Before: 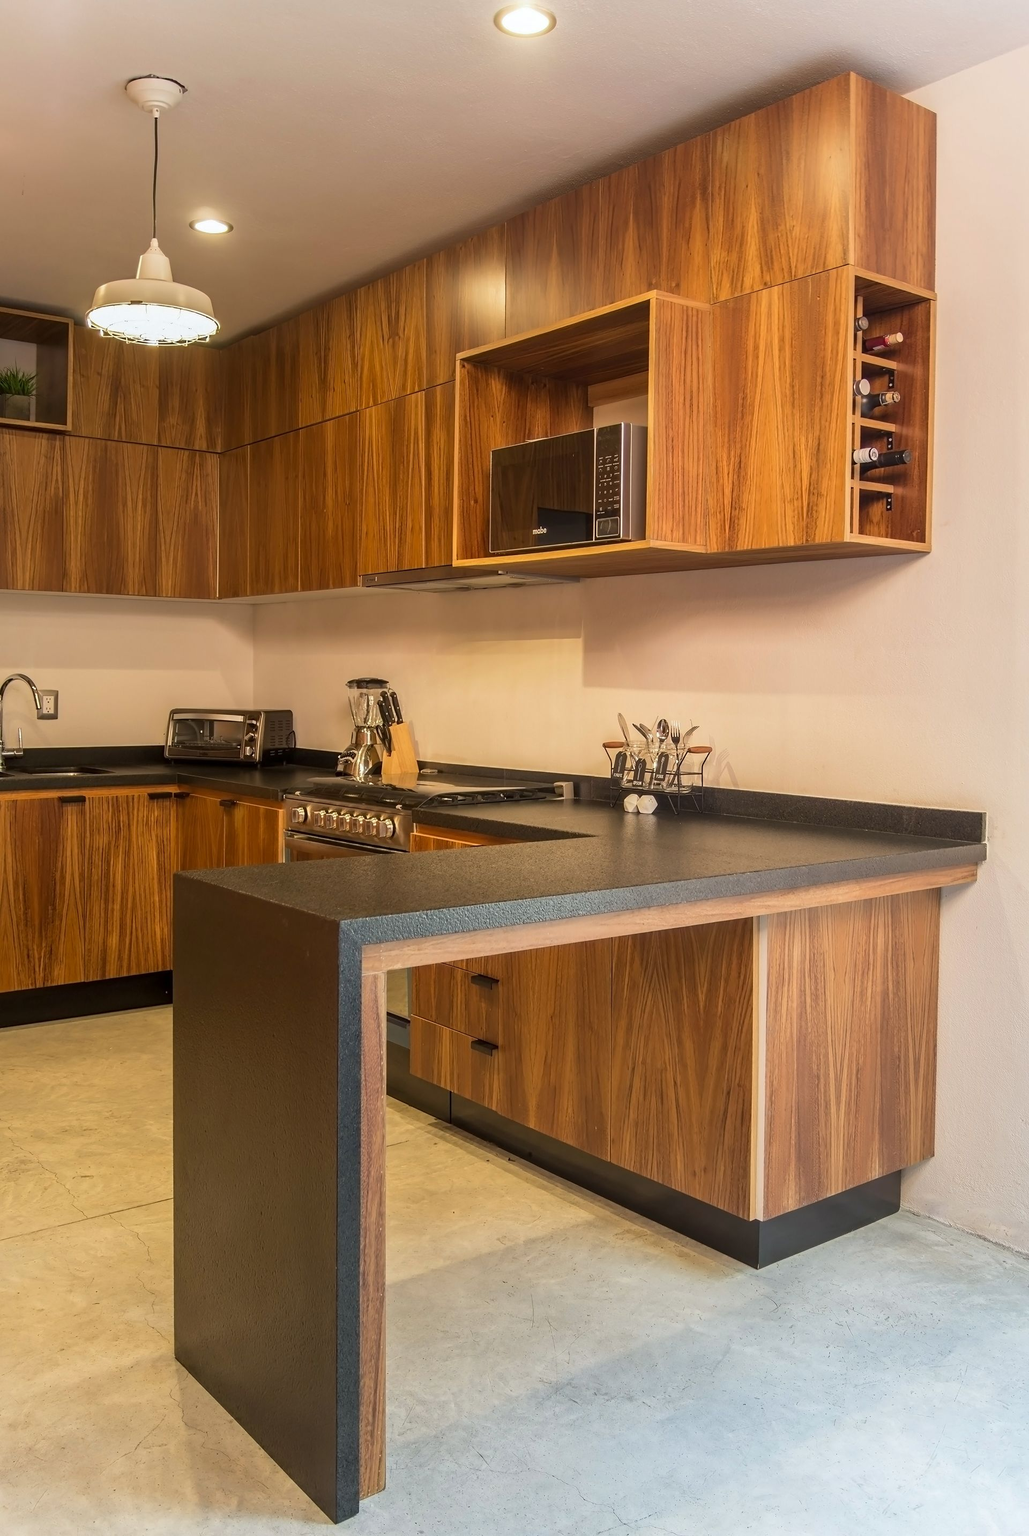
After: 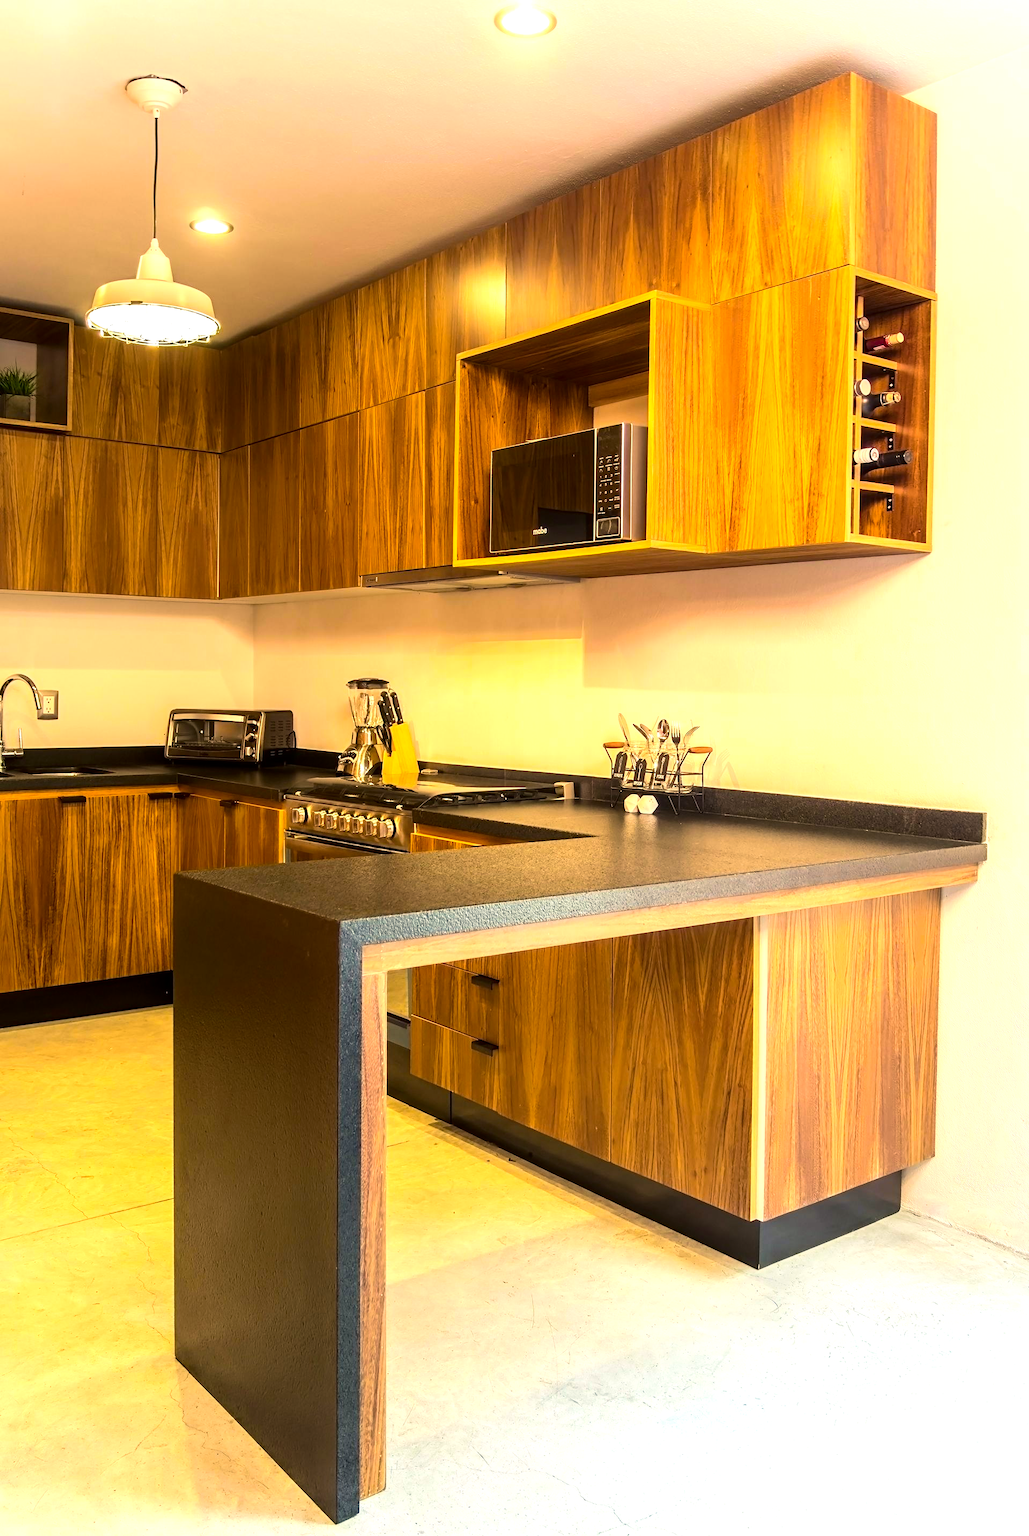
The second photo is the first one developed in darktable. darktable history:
velvia: on, module defaults
tone curve: curves: ch0 [(0, 0) (0.004, 0.001) (0.133, 0.112) (0.325, 0.362) (0.832, 0.893) (1, 1)], color space Lab, independent channels, preserve colors none
tone equalizer: -8 EV -0.741 EV, -7 EV -0.666 EV, -6 EV -0.601 EV, -5 EV -0.419 EV, -3 EV 0.367 EV, -2 EV 0.6 EV, -1 EV 0.686 EV, +0 EV 0.723 EV, edges refinement/feathering 500, mask exposure compensation -1.57 EV, preserve details guided filter
color balance rgb: highlights gain › chroma 3.08%, highlights gain › hue 75.91°, perceptual saturation grading › global saturation 30.092%, perceptual brilliance grading › global brilliance 11.028%
